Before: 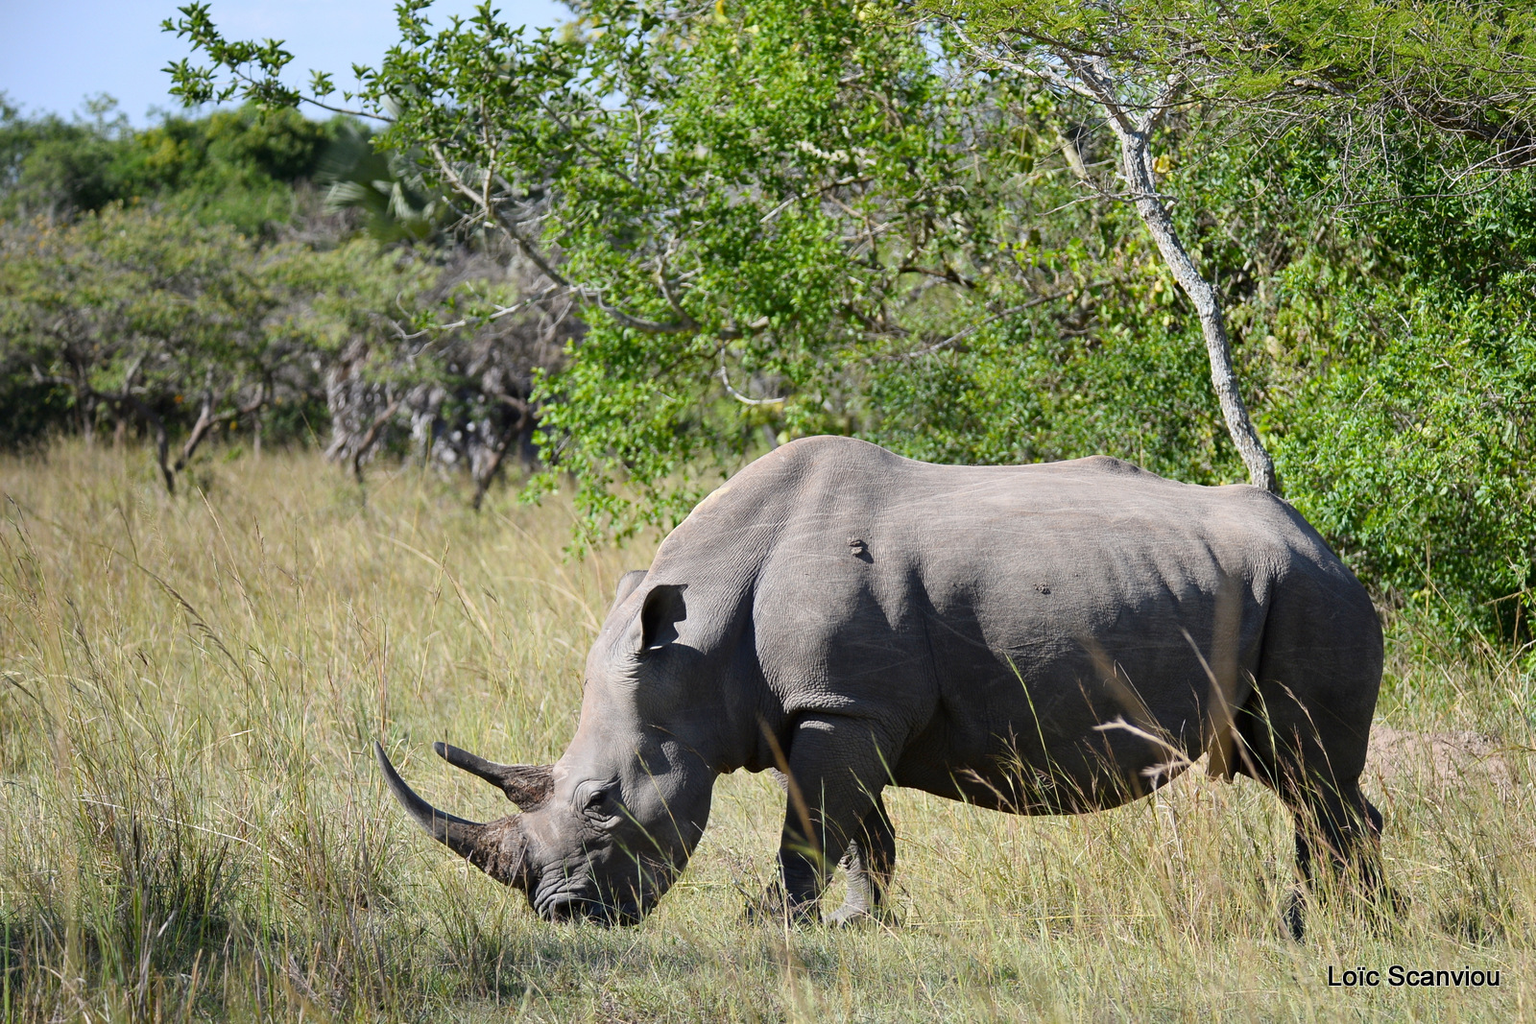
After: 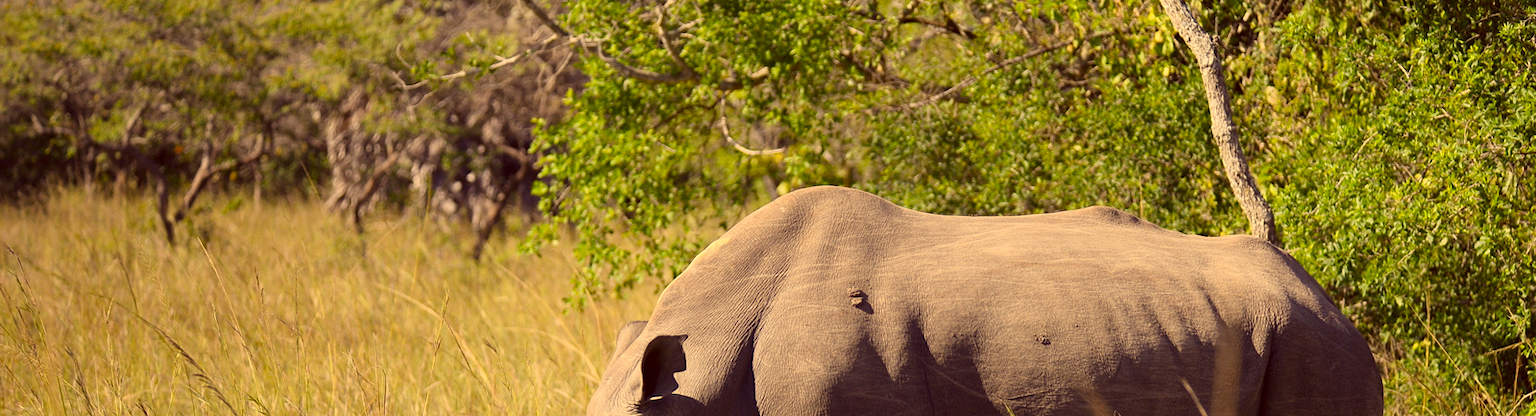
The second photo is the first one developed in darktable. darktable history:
crop and rotate: top 24.422%, bottom 34.865%
color correction: highlights a* 9.99, highlights b* 39.42, shadows a* 14.44, shadows b* 3.35
